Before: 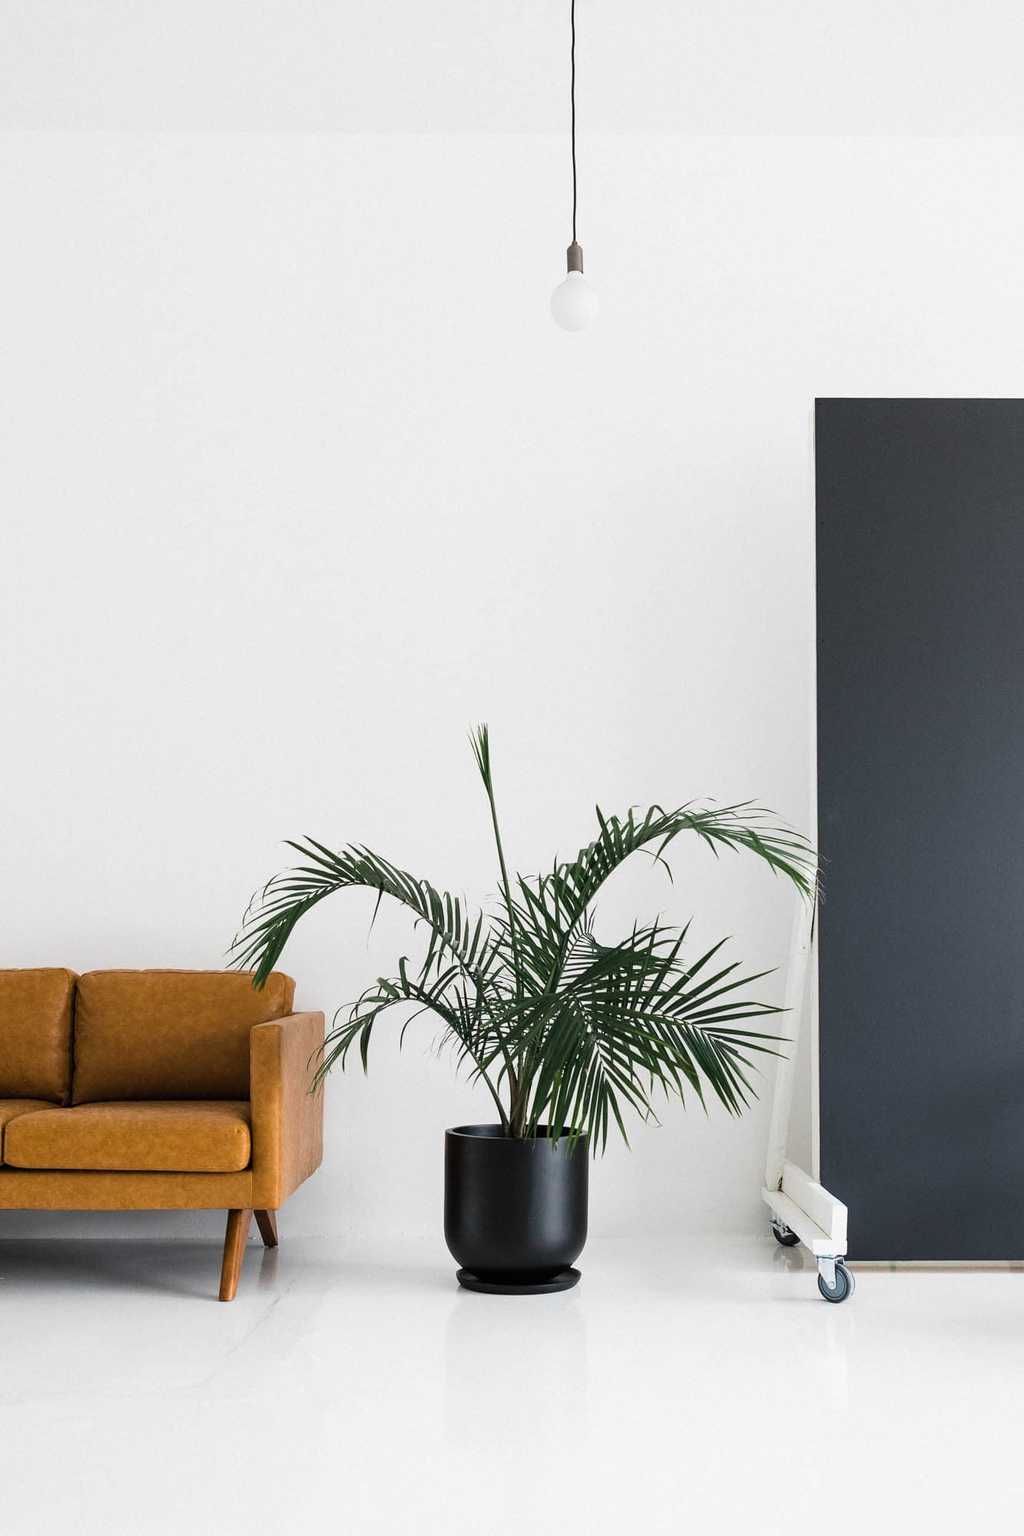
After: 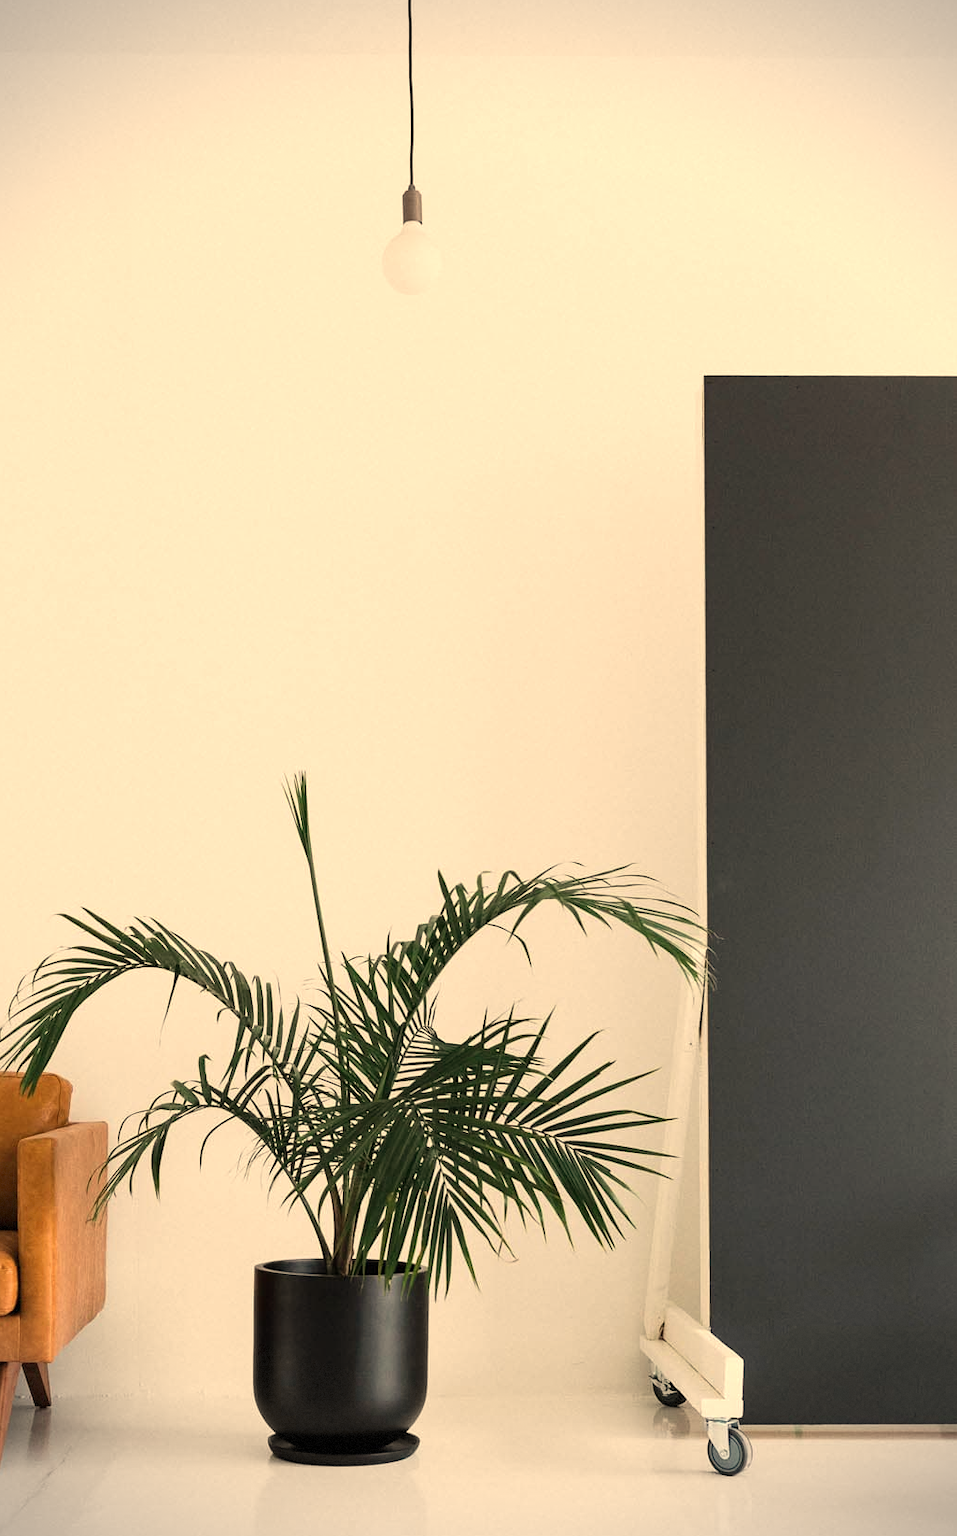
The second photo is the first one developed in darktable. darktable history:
crop: left 23.095%, top 5.827%, bottom 11.854%
white balance: red 1.138, green 0.996, blue 0.812
vignetting: dithering 8-bit output, unbound false
